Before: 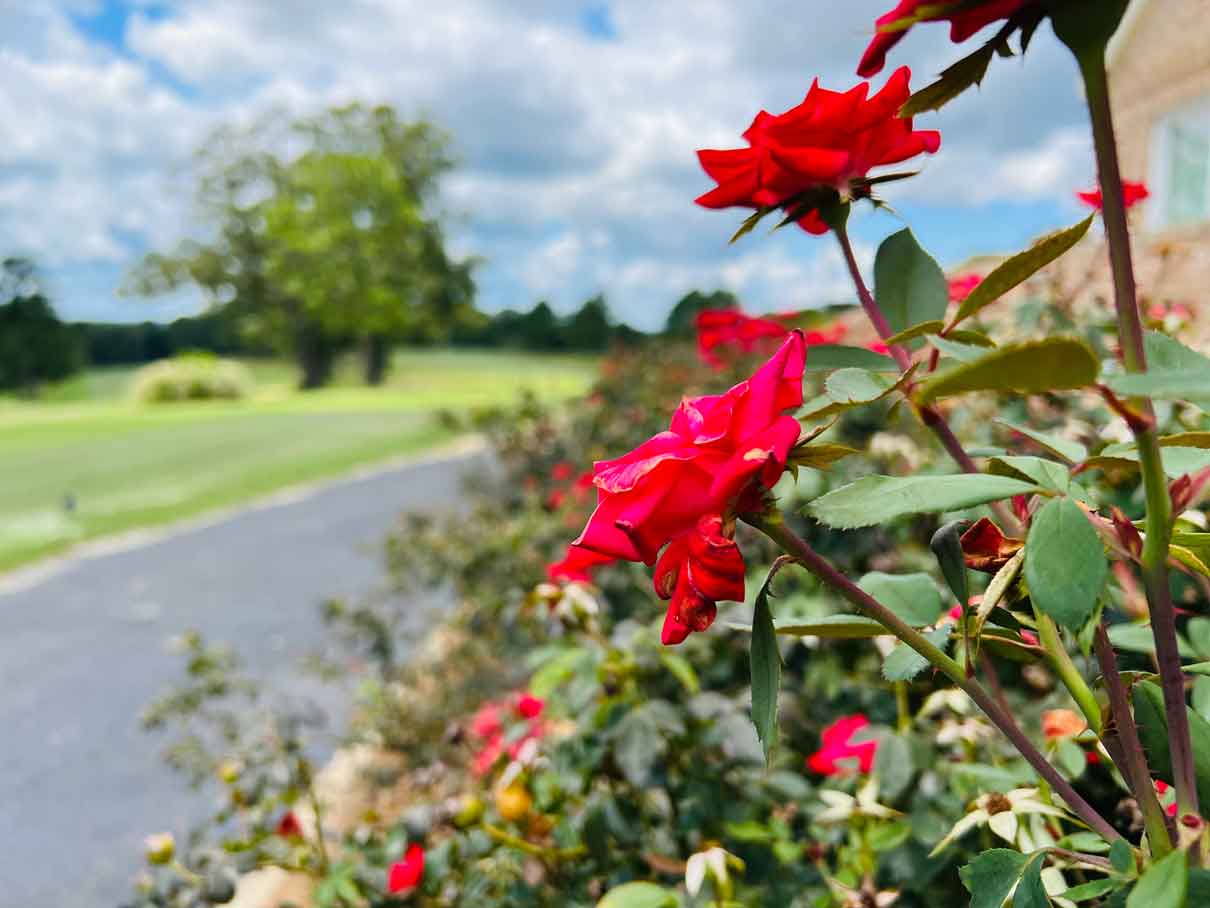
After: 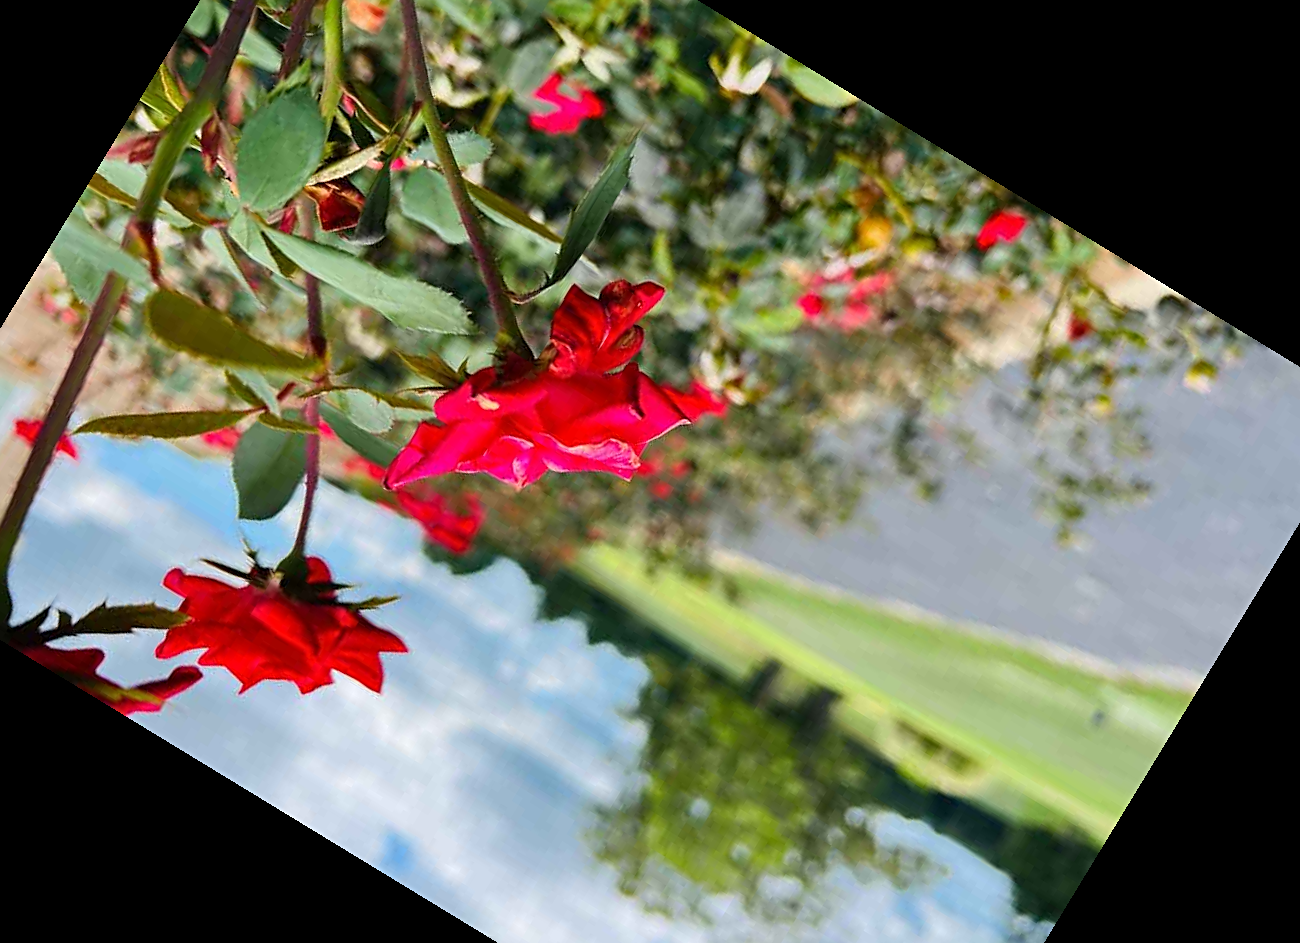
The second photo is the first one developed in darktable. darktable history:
sharpen: radius 2.499, amount 0.318
crop and rotate: angle 148.67°, left 9.12%, top 15.663%, right 4.525%, bottom 17.186%
